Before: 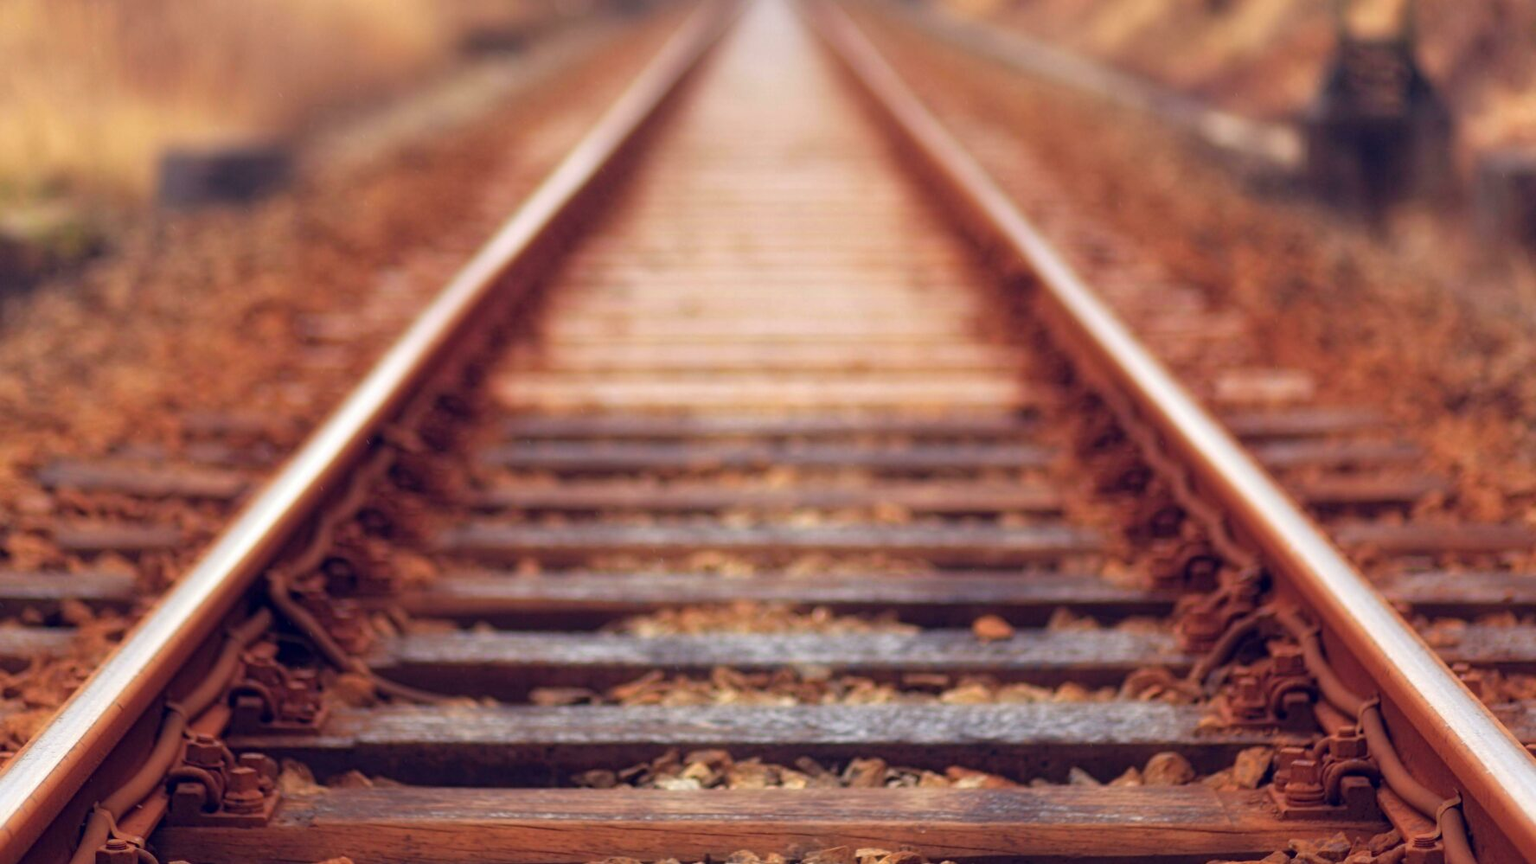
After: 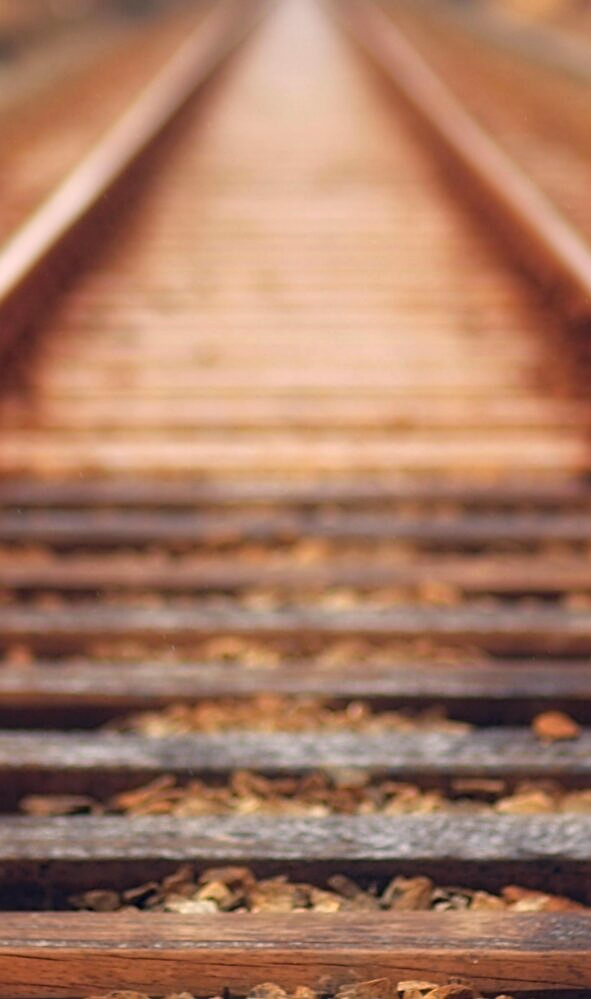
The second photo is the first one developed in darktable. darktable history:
color correction: highlights a* 4.02, highlights b* 4.98, shadows a* -7.55, shadows b* 4.98
crop: left 33.36%, right 33.36%
sharpen: on, module defaults
